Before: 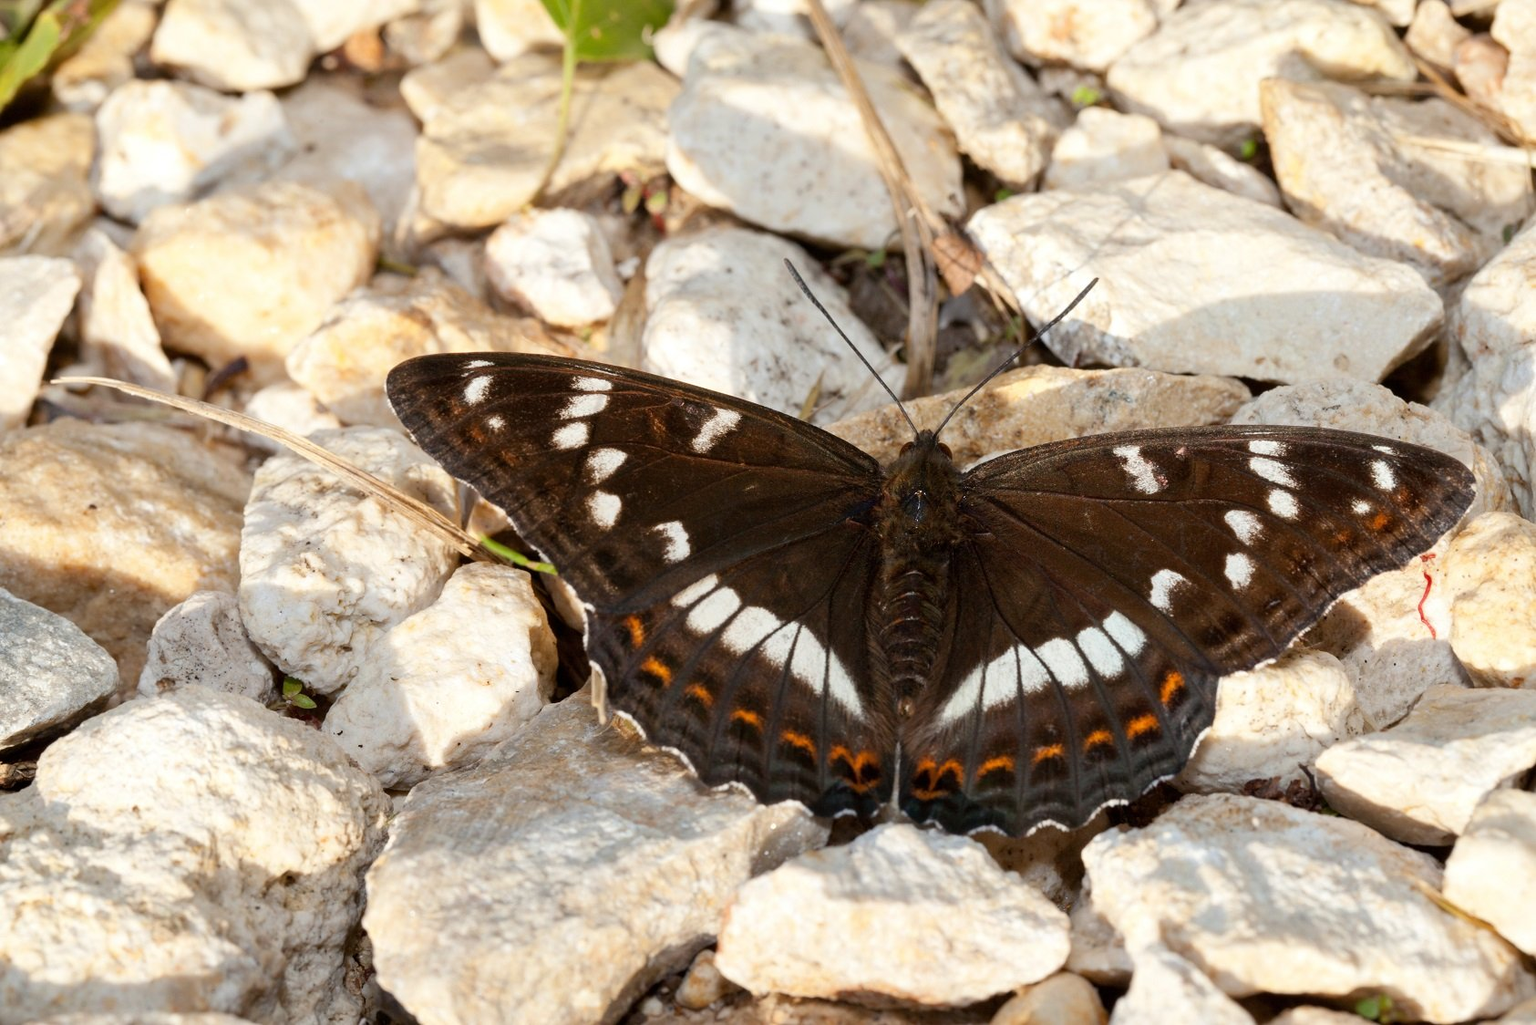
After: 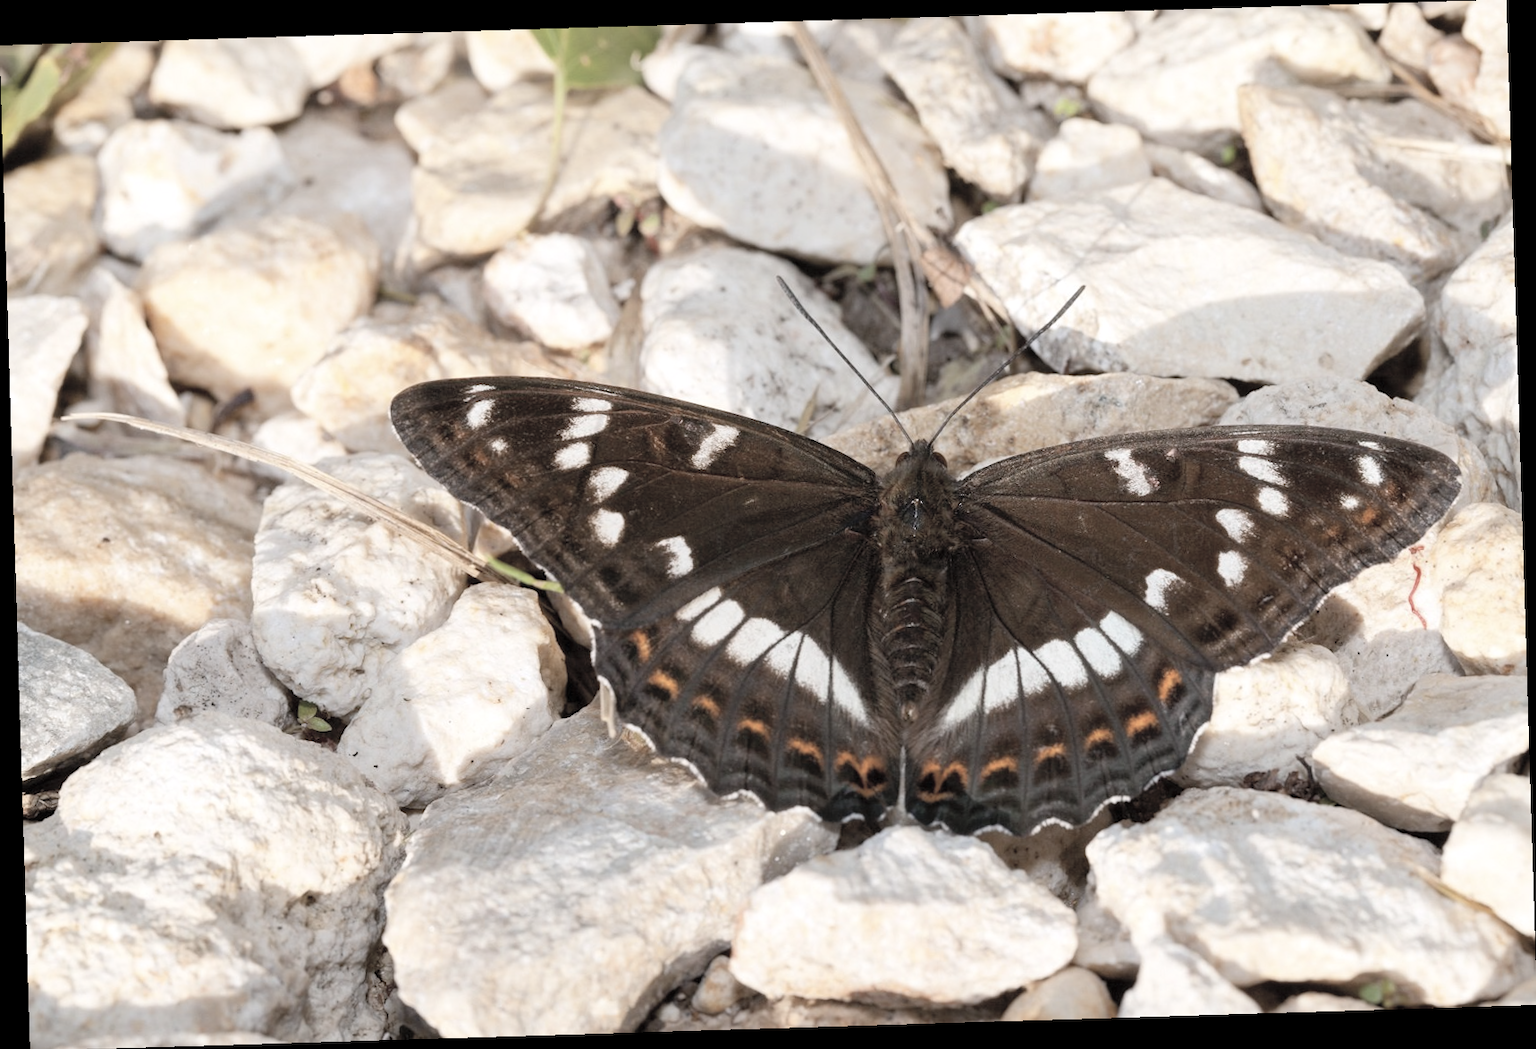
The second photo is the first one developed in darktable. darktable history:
white balance: red 1.009, blue 1.027
rotate and perspective: rotation -1.75°, automatic cropping off
contrast brightness saturation: brightness 0.18, saturation -0.5
